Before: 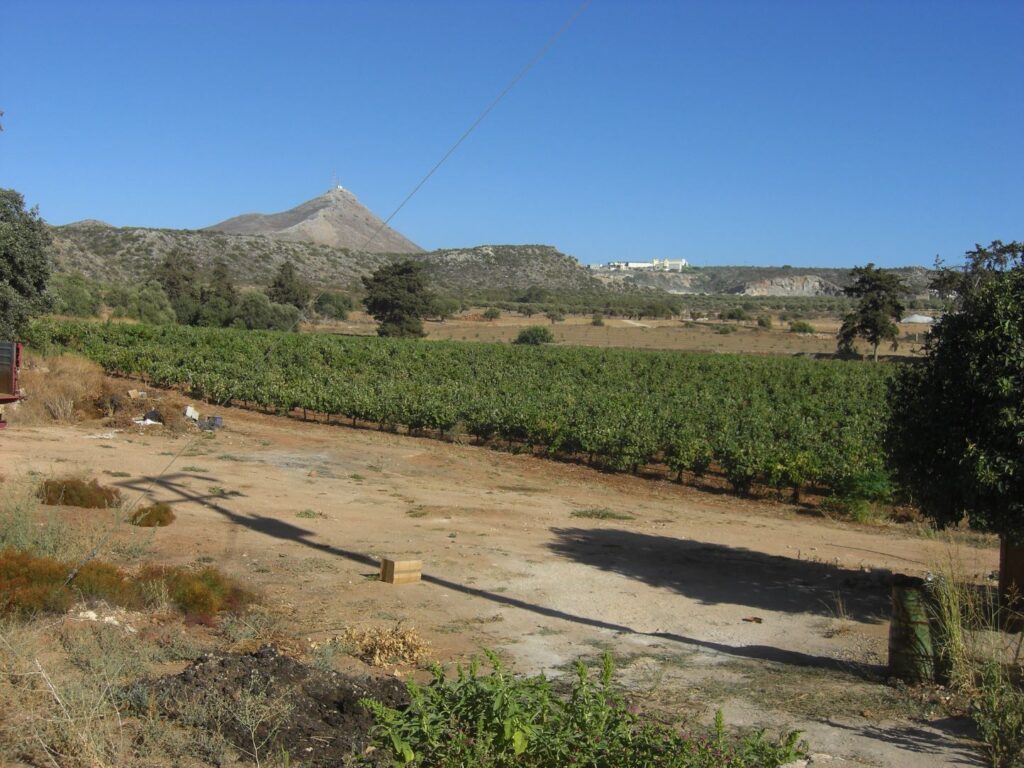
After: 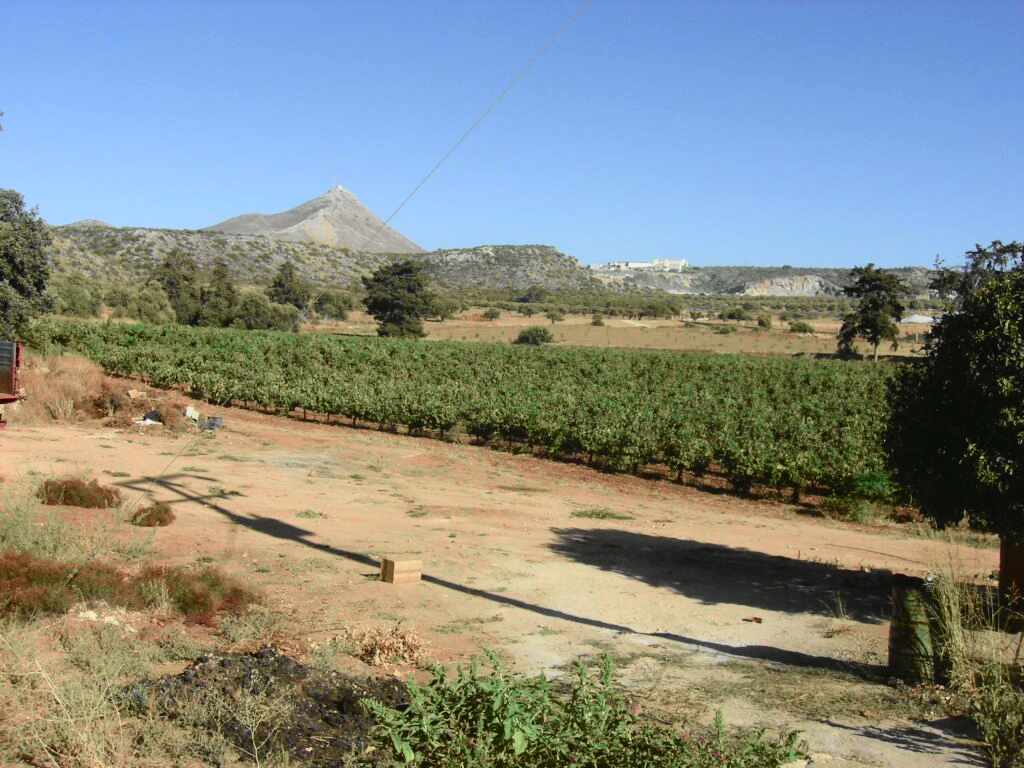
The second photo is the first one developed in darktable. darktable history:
tone curve: curves: ch0 [(0, 0.023) (0.113, 0.081) (0.204, 0.197) (0.498, 0.608) (0.709, 0.819) (0.984, 0.961)]; ch1 [(0, 0) (0.172, 0.123) (0.317, 0.272) (0.414, 0.382) (0.476, 0.479) (0.505, 0.501) (0.528, 0.54) (0.618, 0.647) (0.709, 0.764) (1, 1)]; ch2 [(0, 0) (0.411, 0.424) (0.492, 0.502) (0.521, 0.521) (0.55, 0.576) (0.686, 0.638) (1, 1)], color space Lab, independent channels, preserve colors none
